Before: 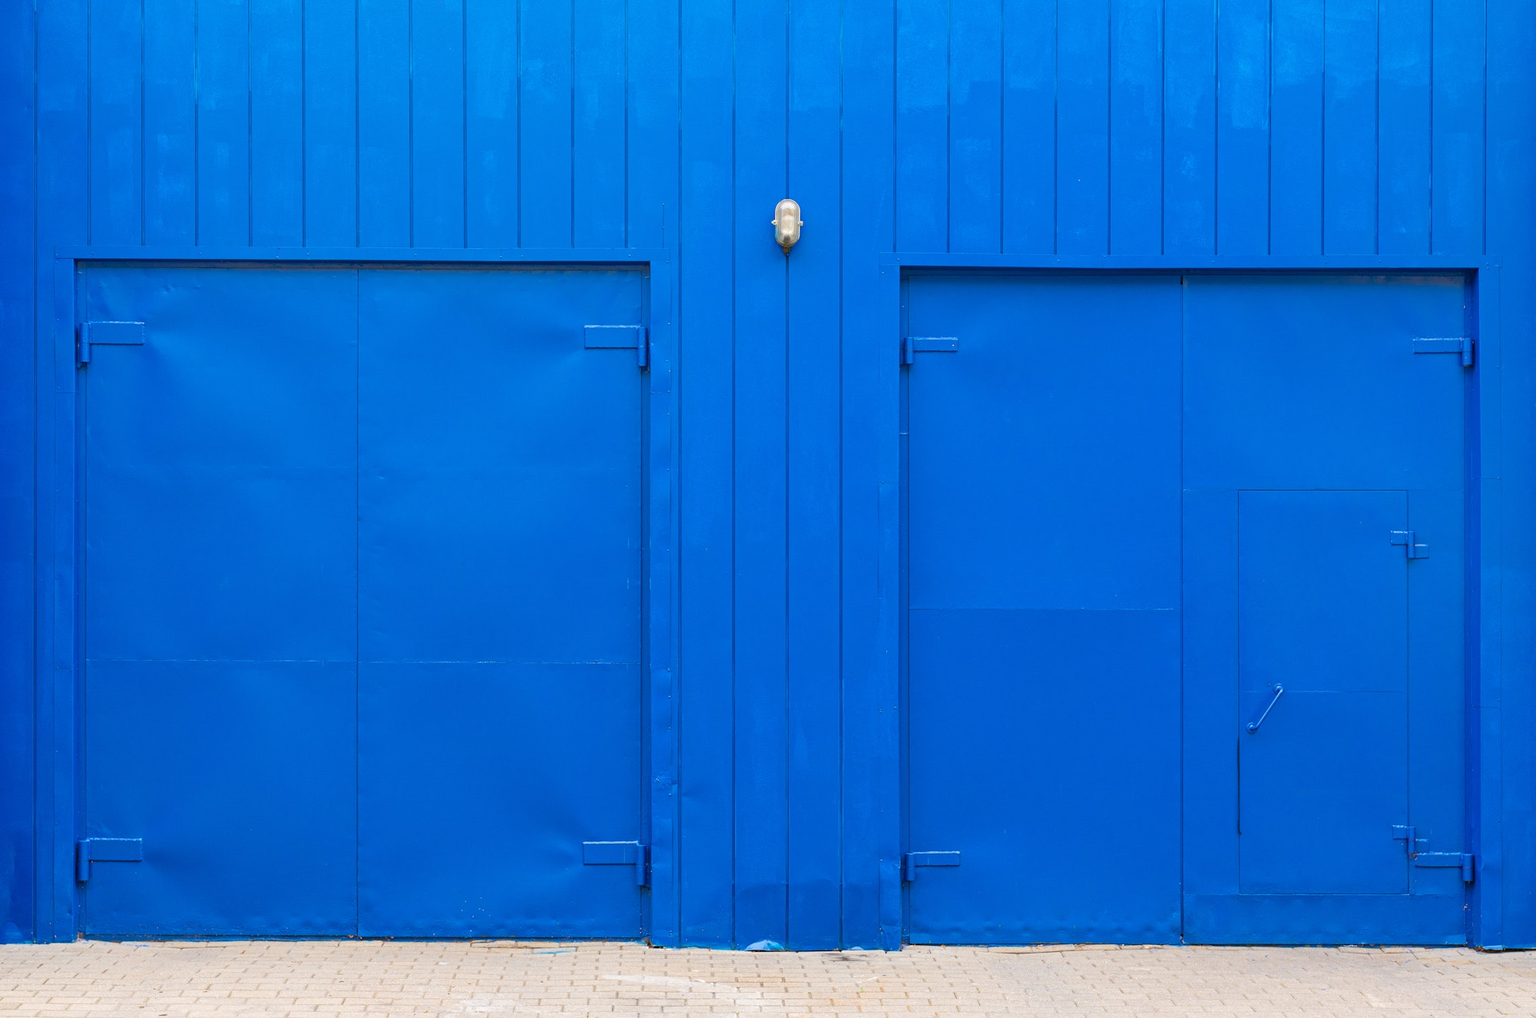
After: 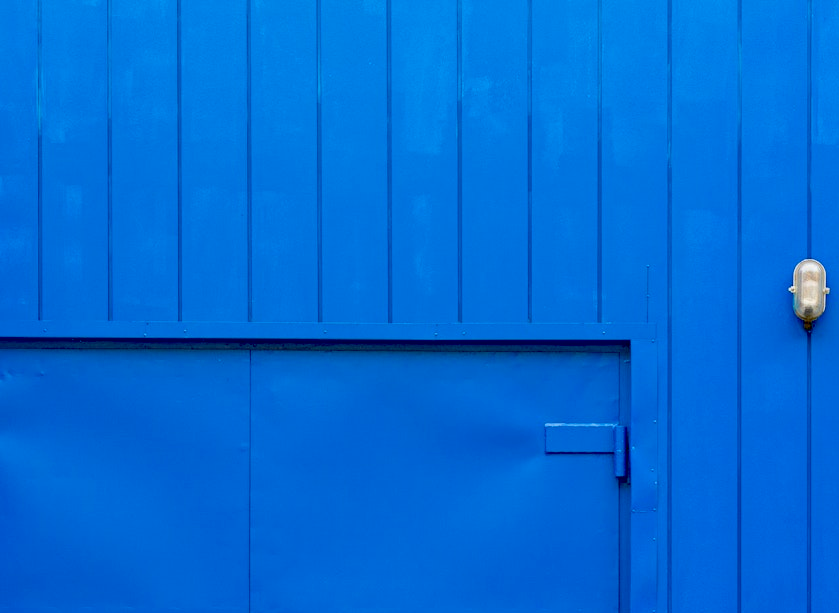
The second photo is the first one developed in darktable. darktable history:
crop and rotate: left 10.817%, top 0.062%, right 47.194%, bottom 53.626%
exposure: black level correction 0.029, exposure -0.073 EV, compensate highlight preservation false
